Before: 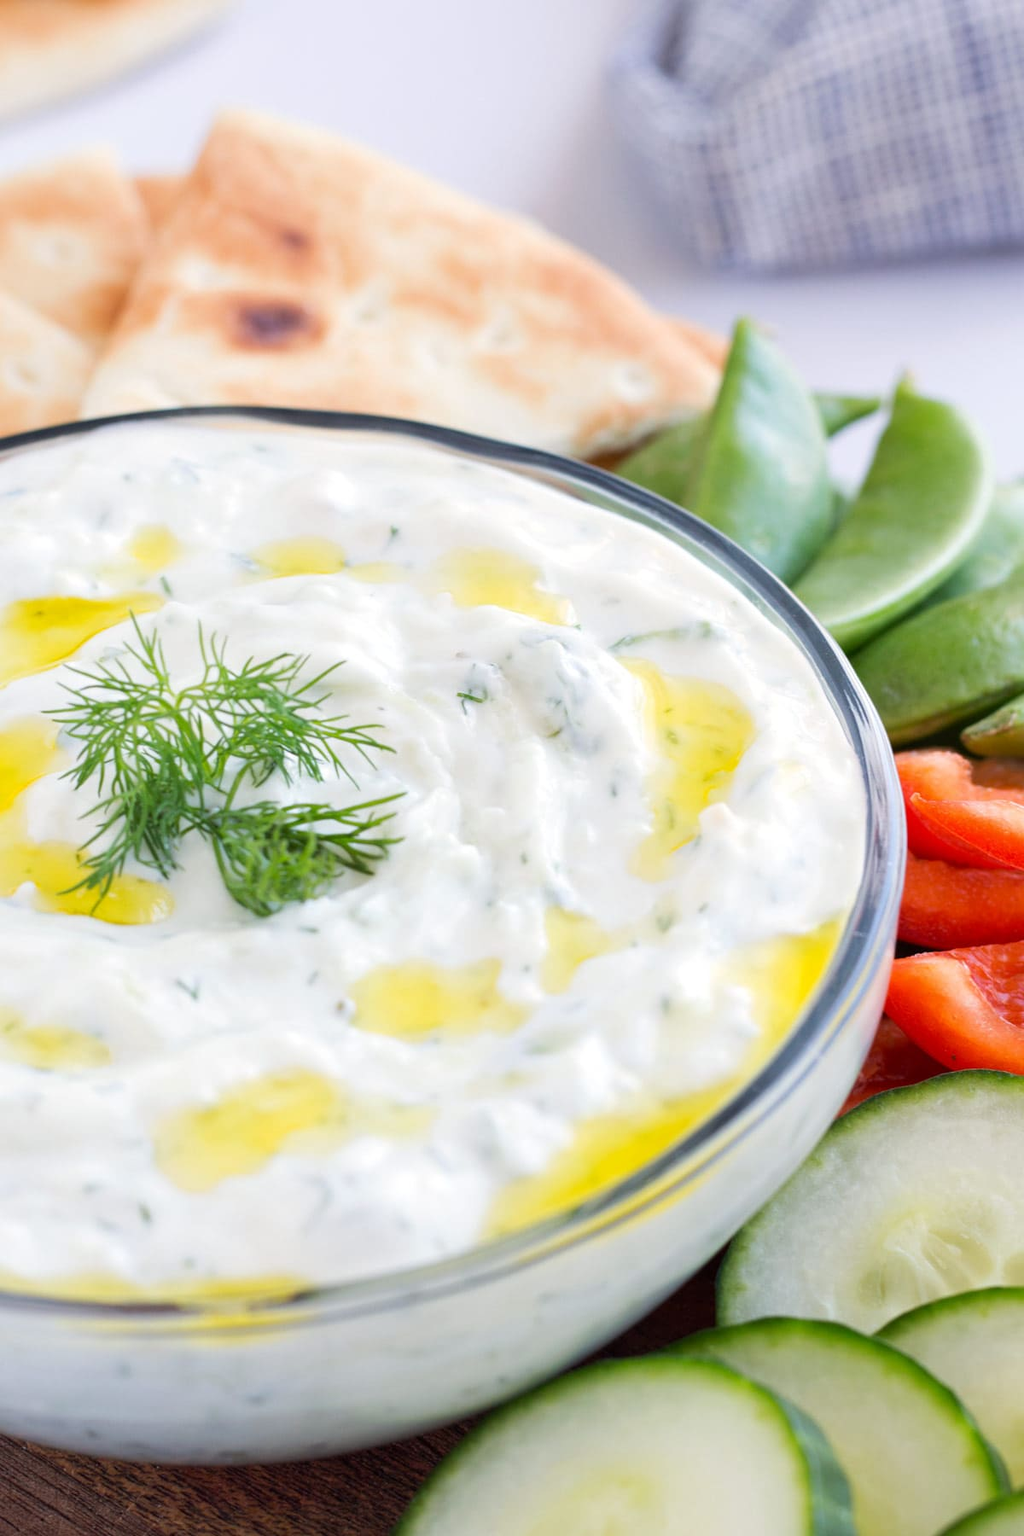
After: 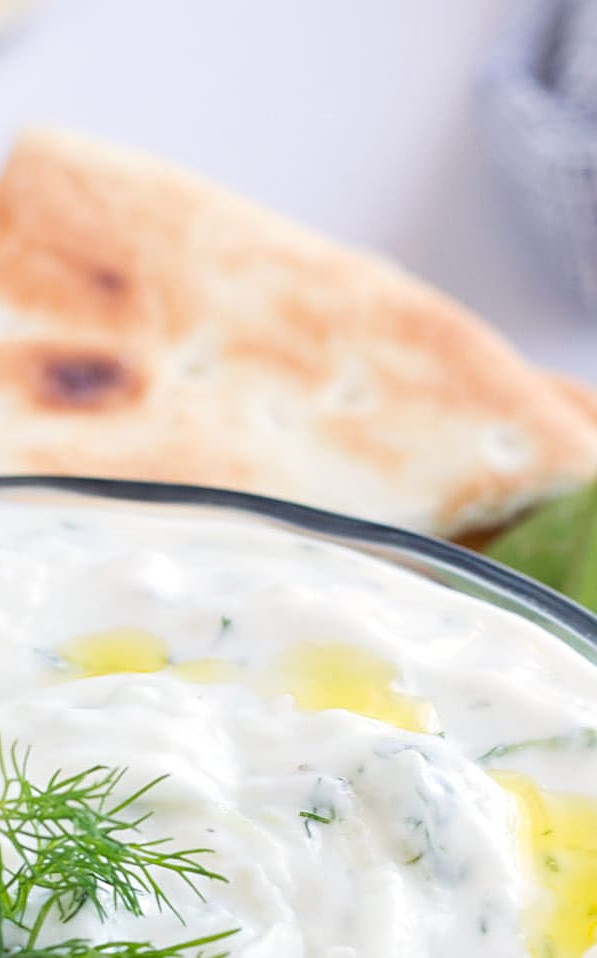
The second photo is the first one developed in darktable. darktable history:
crop: left 19.691%, right 30.478%, bottom 46.77%
sharpen: on, module defaults
